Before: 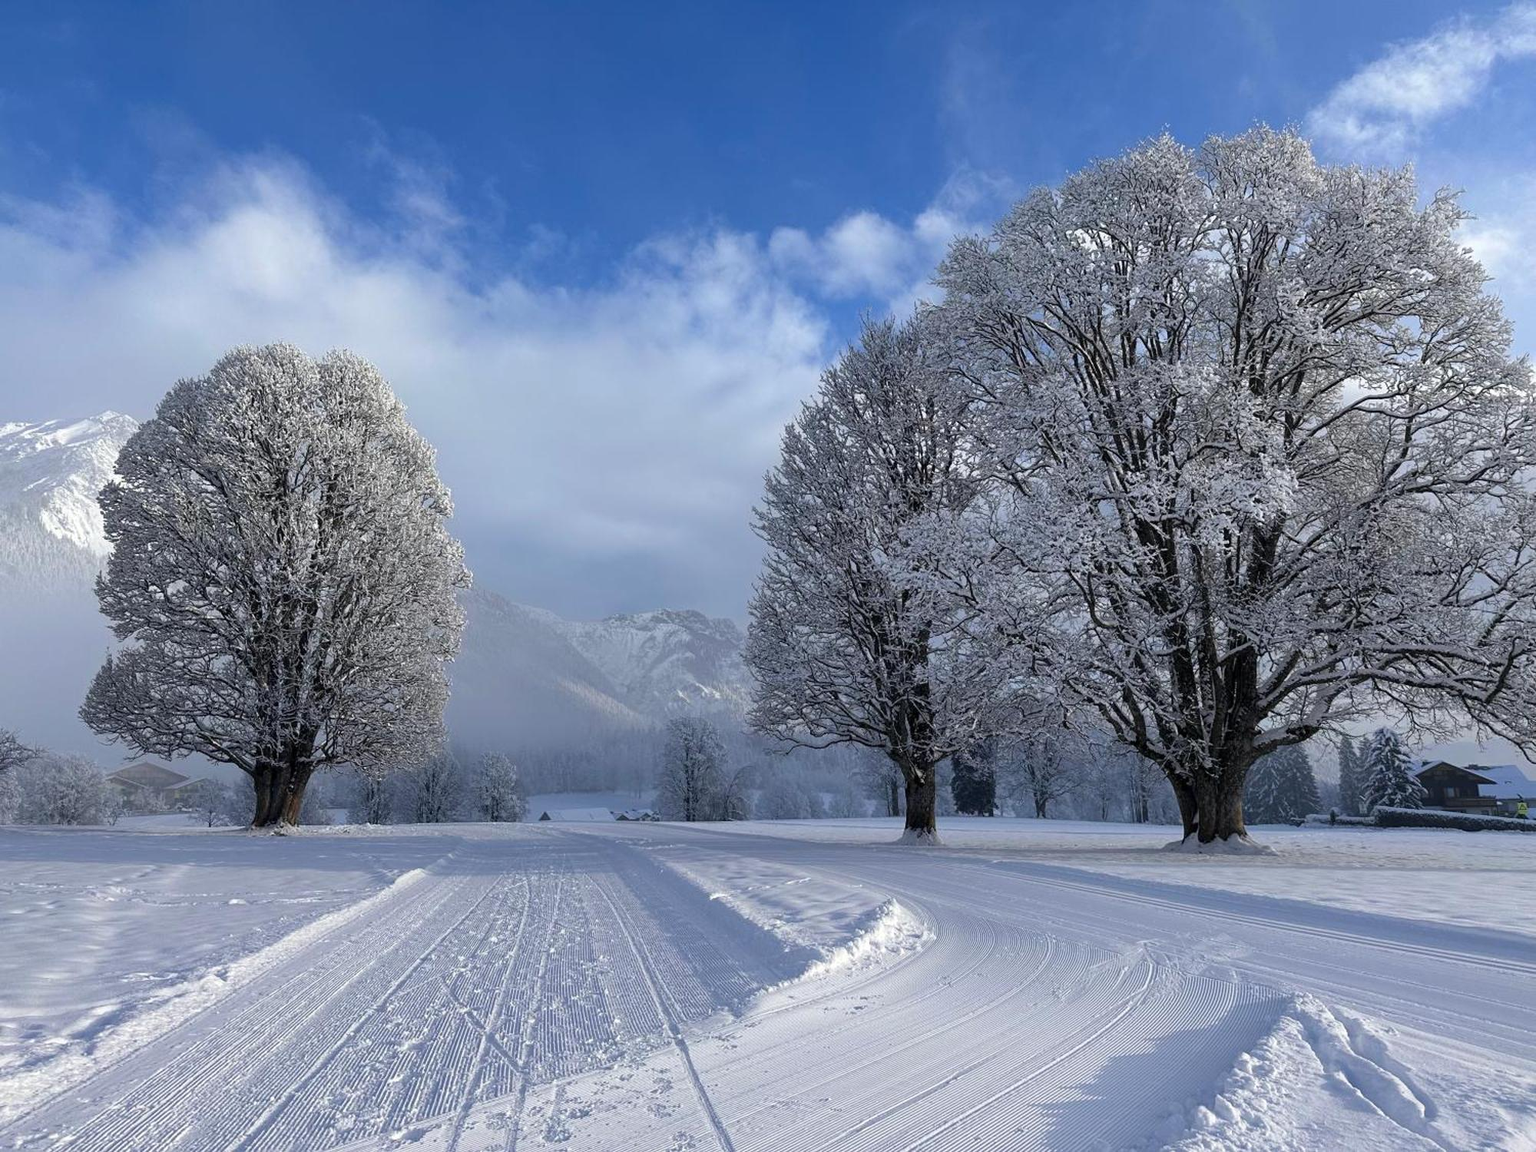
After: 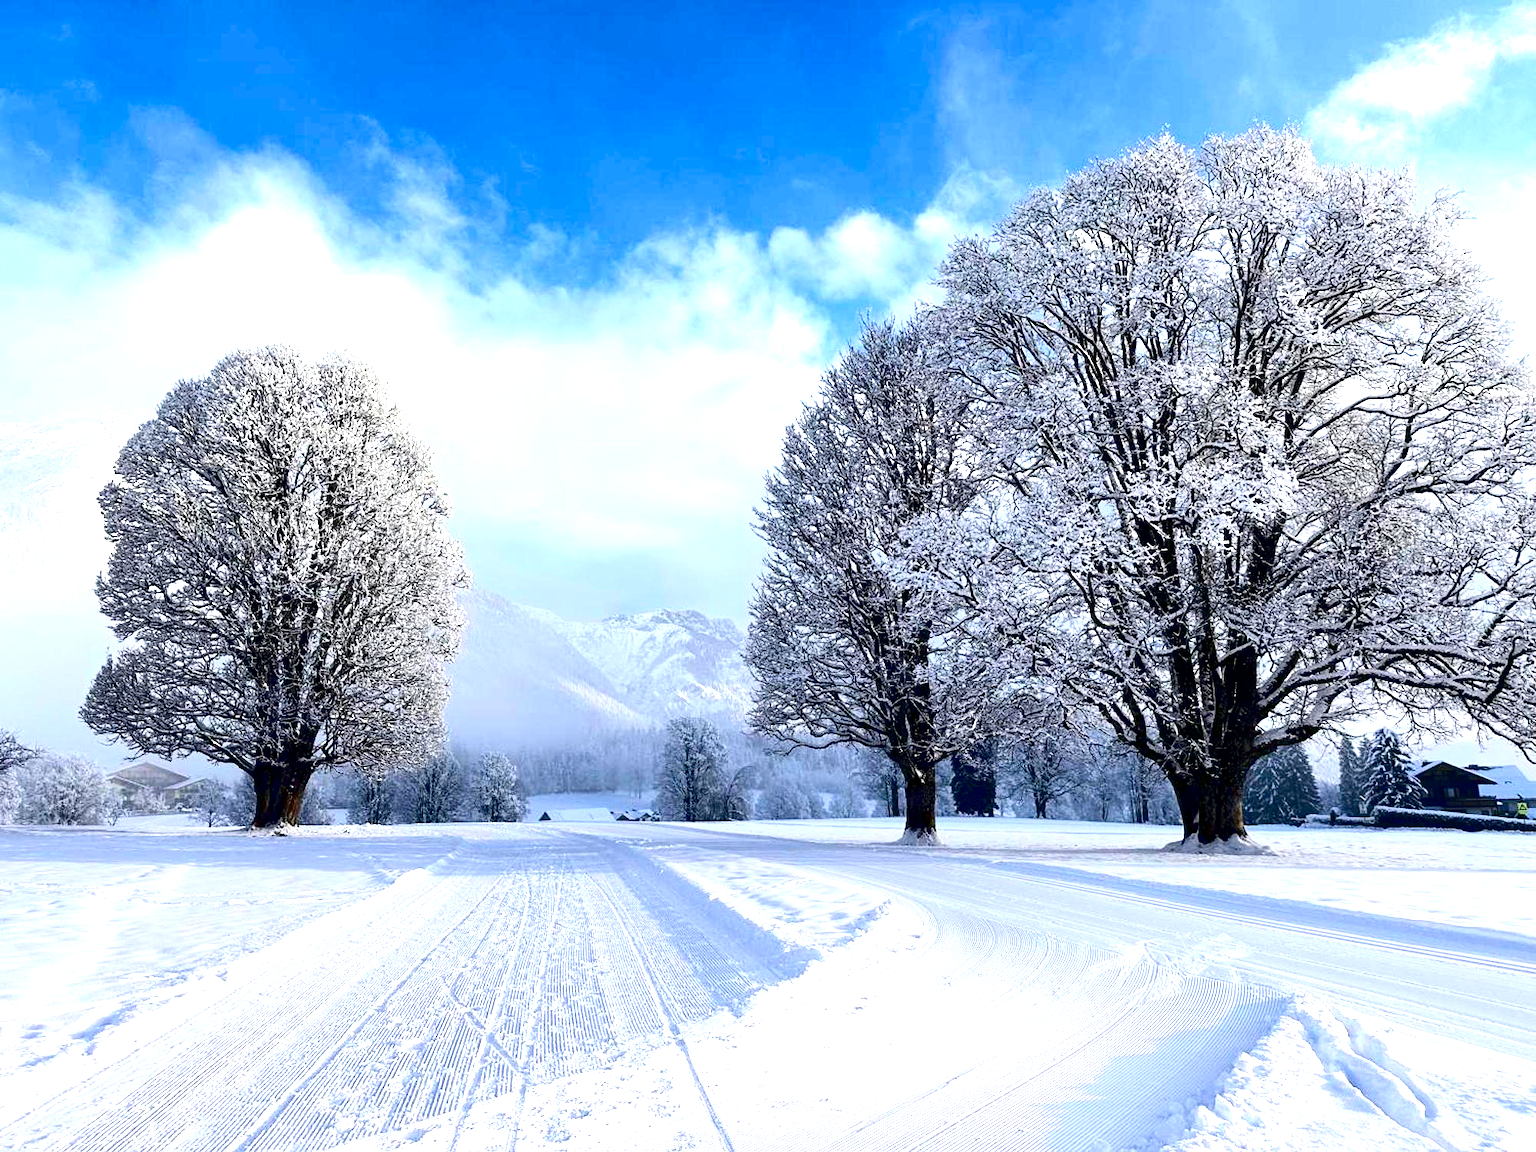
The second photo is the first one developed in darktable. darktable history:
exposure: black level correction 0.009, exposure 1.425 EV, compensate highlight preservation false
contrast brightness saturation: contrast 0.24, brightness -0.24, saturation 0.14
